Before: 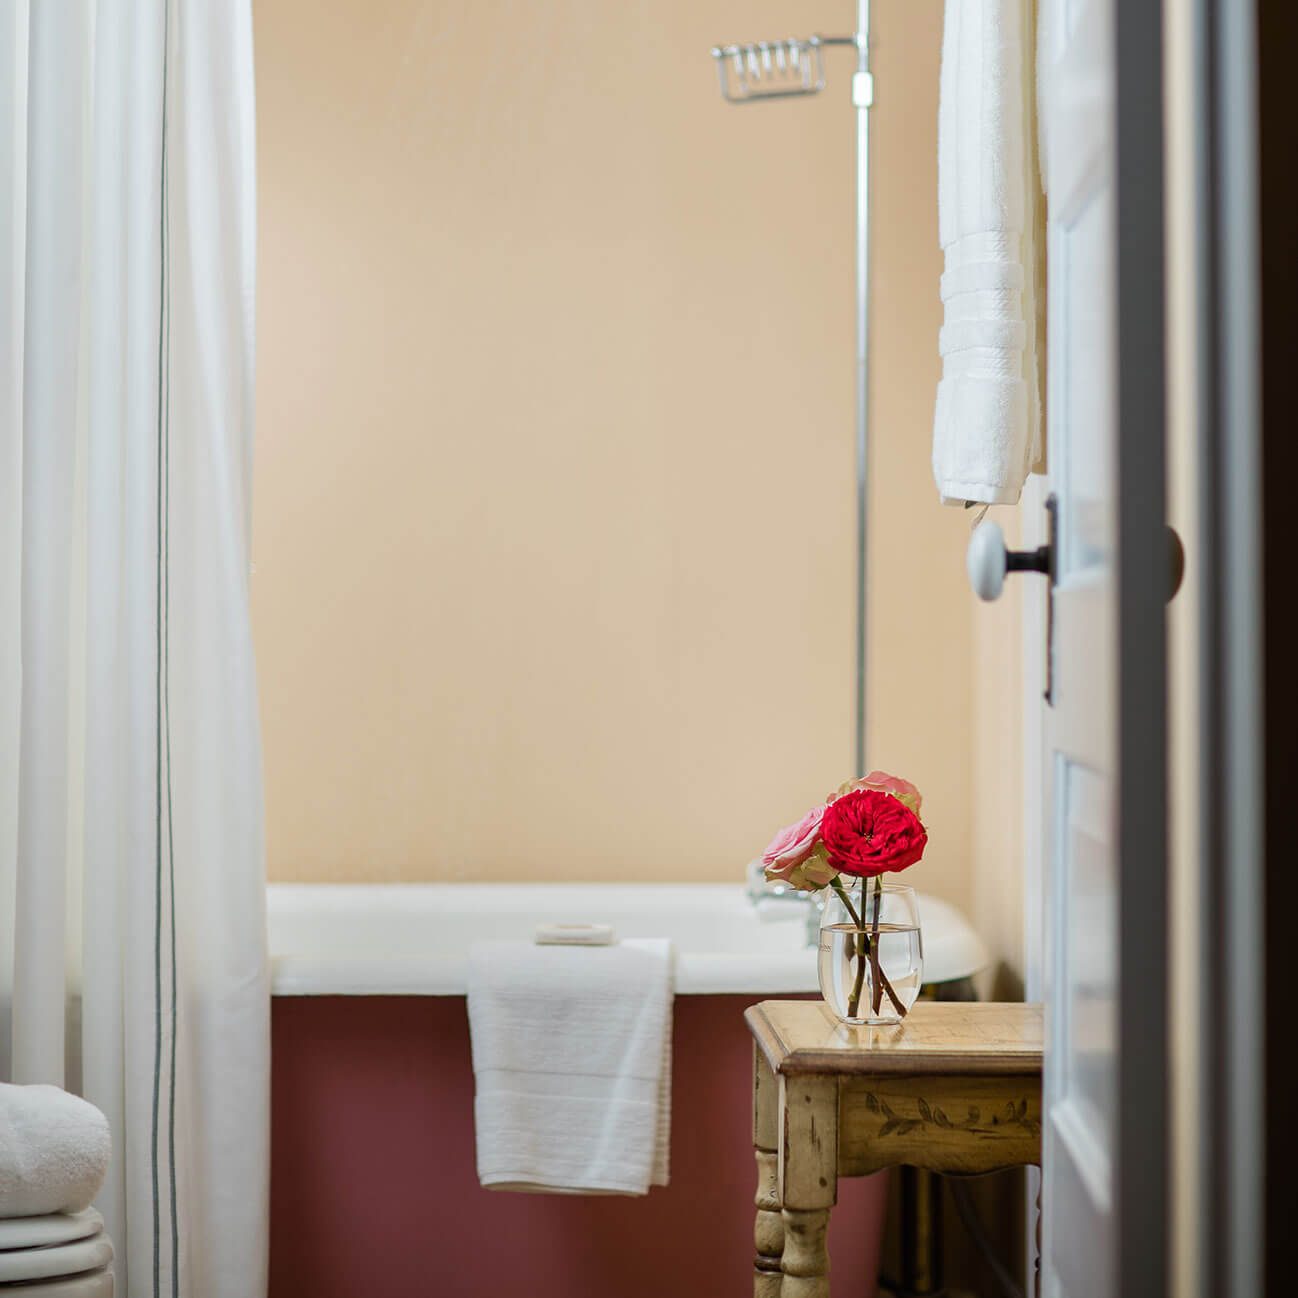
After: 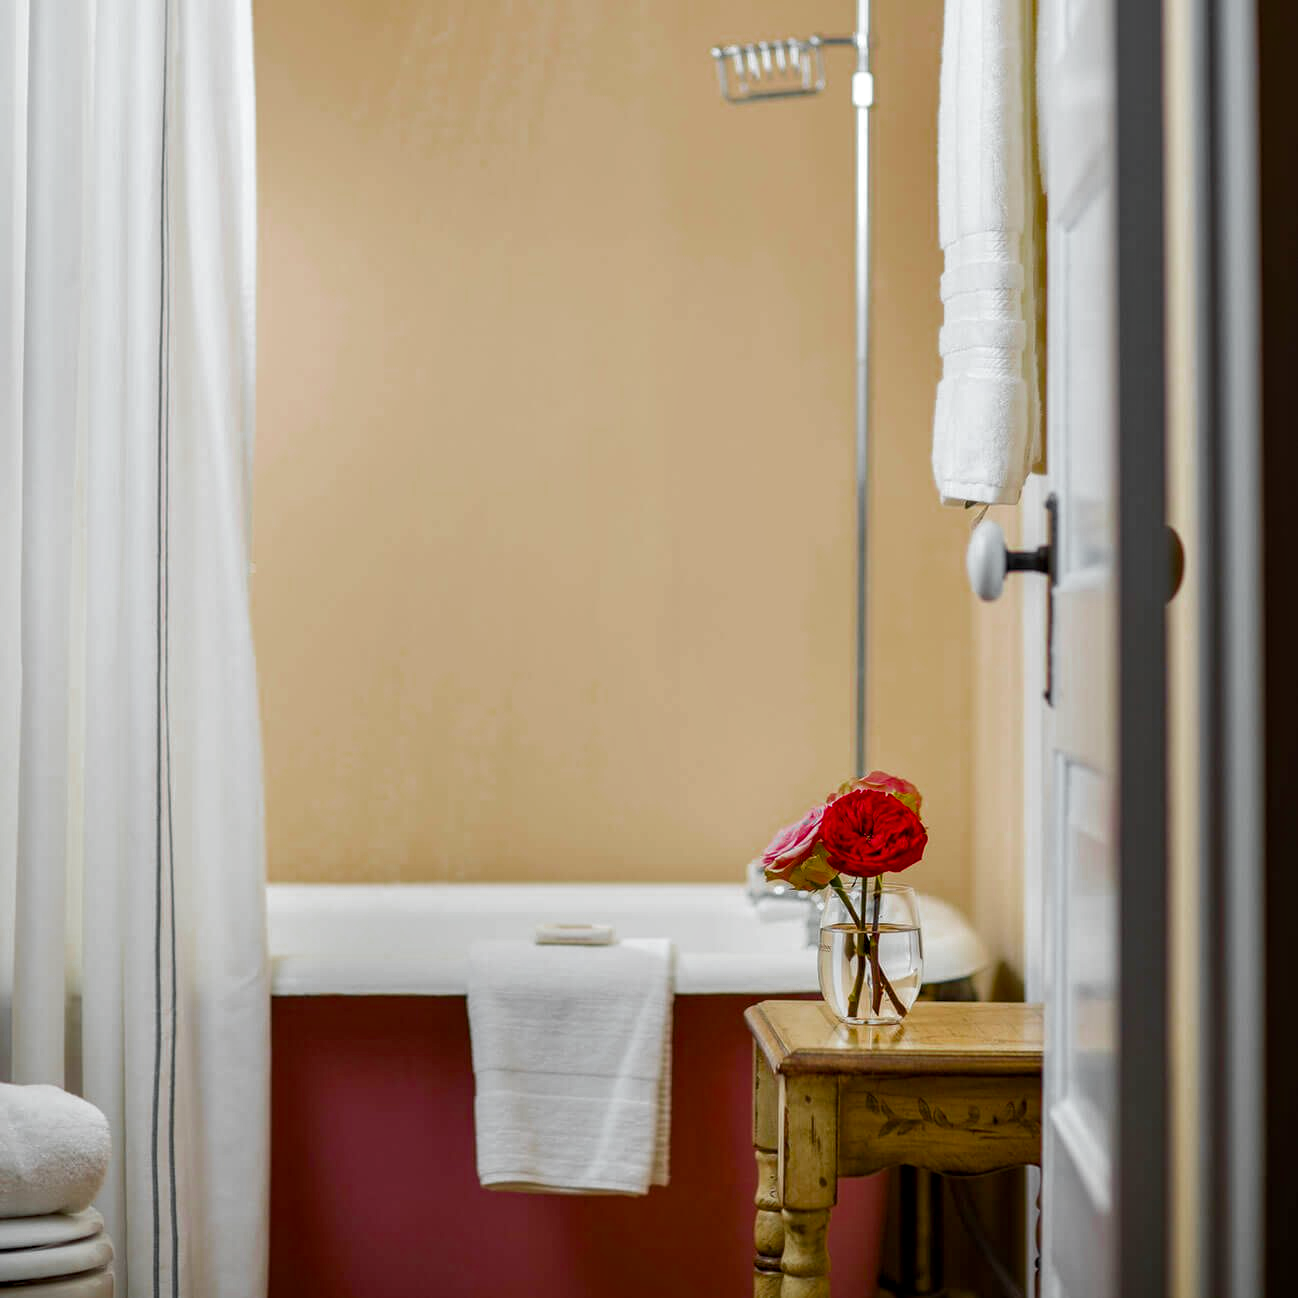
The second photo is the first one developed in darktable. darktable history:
local contrast: detail 130%
color balance rgb: linear chroma grading › global chroma 15%, perceptual saturation grading › global saturation 30%
color zones: curves: ch0 [(0.004, 0.388) (0.125, 0.392) (0.25, 0.404) (0.375, 0.5) (0.5, 0.5) (0.625, 0.5) (0.75, 0.5) (0.875, 0.5)]; ch1 [(0, 0.5) (0.125, 0.5) (0.25, 0.5) (0.375, 0.124) (0.524, 0.124) (0.645, 0.128) (0.789, 0.132) (0.914, 0.096) (0.998, 0.068)]
